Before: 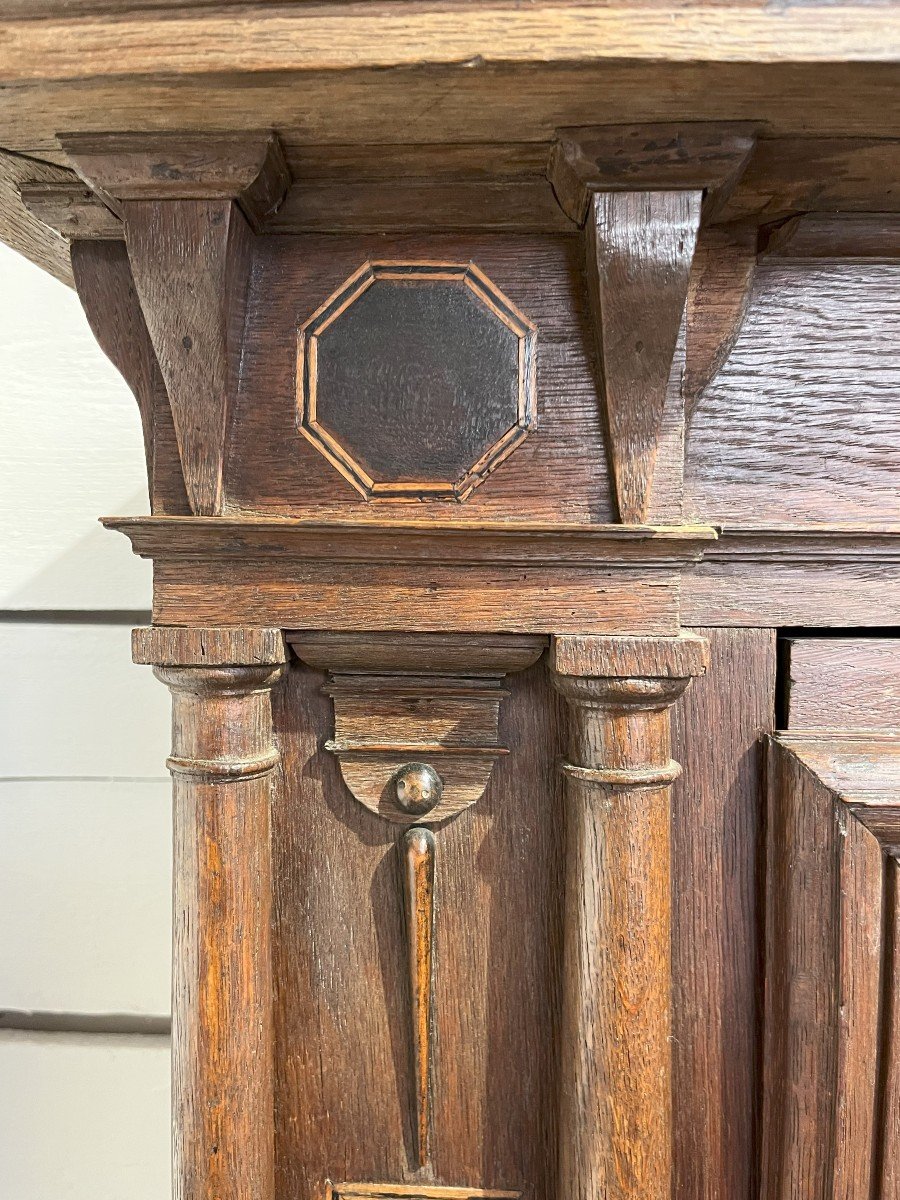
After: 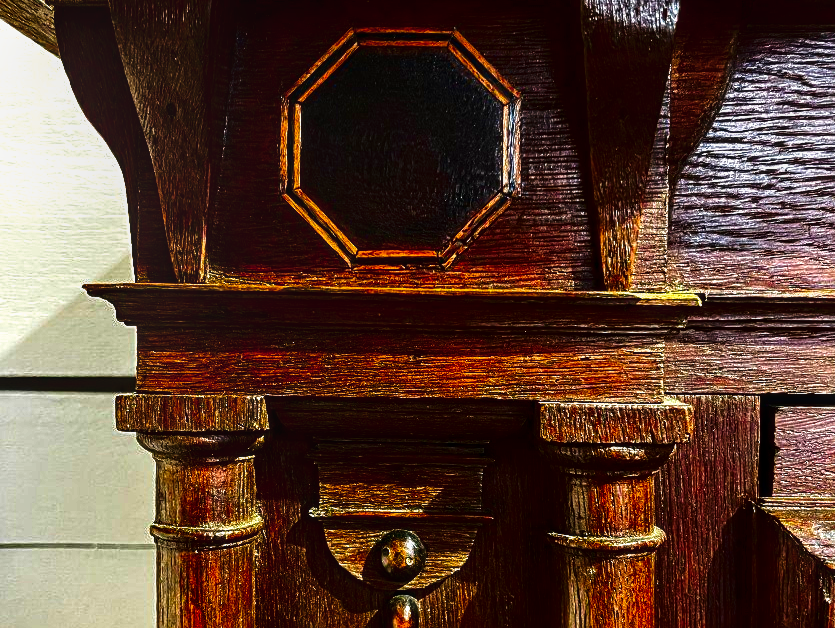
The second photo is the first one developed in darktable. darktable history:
sharpen: amount 0.209
haze removal: compatibility mode true, adaptive false
tone curve: curves: ch0 [(0, 0) (0.003, 0.002) (0.011, 0.006) (0.025, 0.014) (0.044, 0.025) (0.069, 0.039) (0.1, 0.056) (0.136, 0.082) (0.177, 0.116) (0.224, 0.163) (0.277, 0.233) (0.335, 0.311) (0.399, 0.396) (0.468, 0.488) (0.543, 0.588) (0.623, 0.695) (0.709, 0.809) (0.801, 0.912) (0.898, 0.997) (1, 1)], preserve colors none
crop: left 1.809%, top 19.445%, right 5.392%, bottom 28.204%
shadows and highlights: shadows -9.26, white point adjustment 1.64, highlights 11.79
contrast brightness saturation: brightness -0.988, saturation 0.983
local contrast: on, module defaults
